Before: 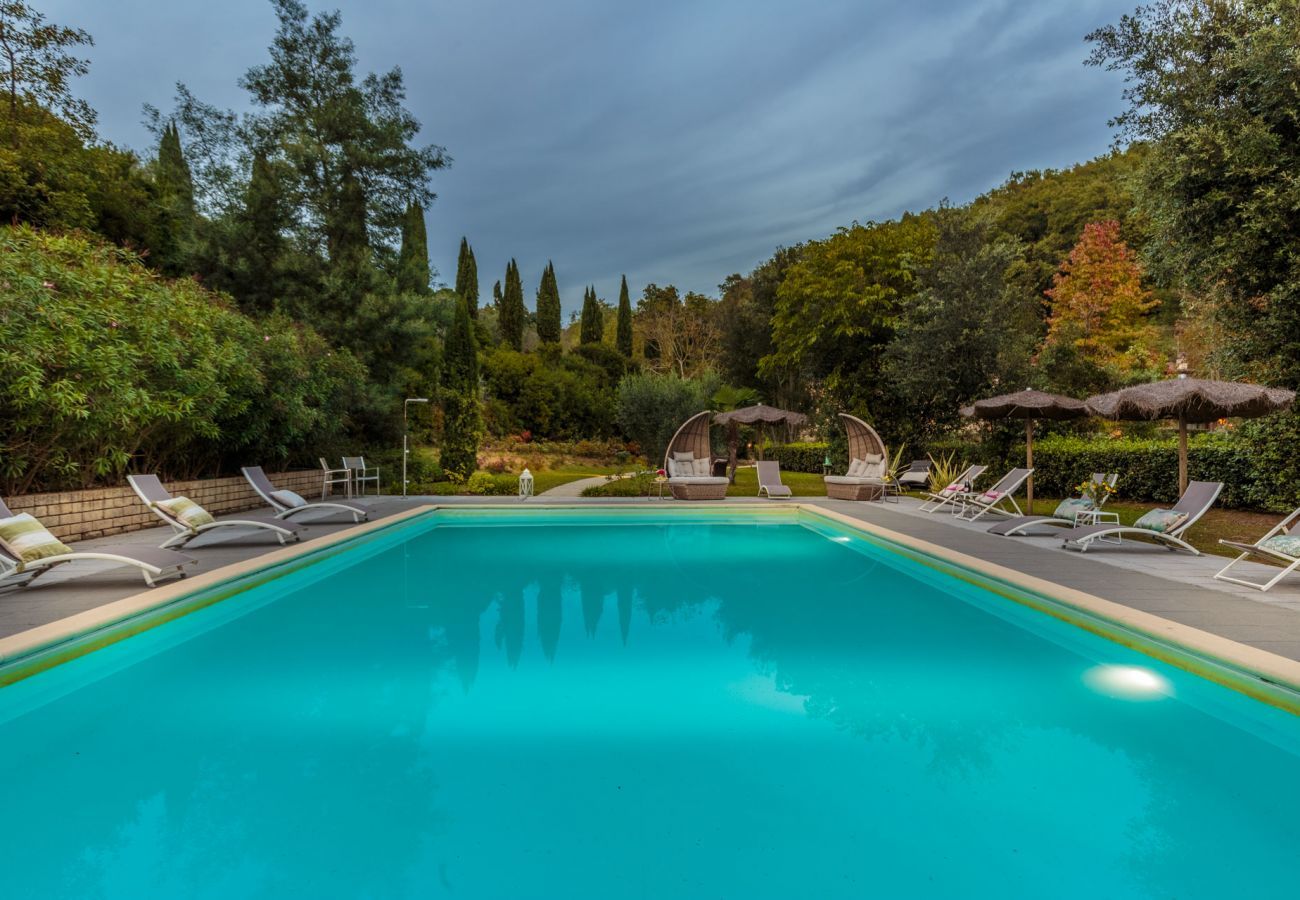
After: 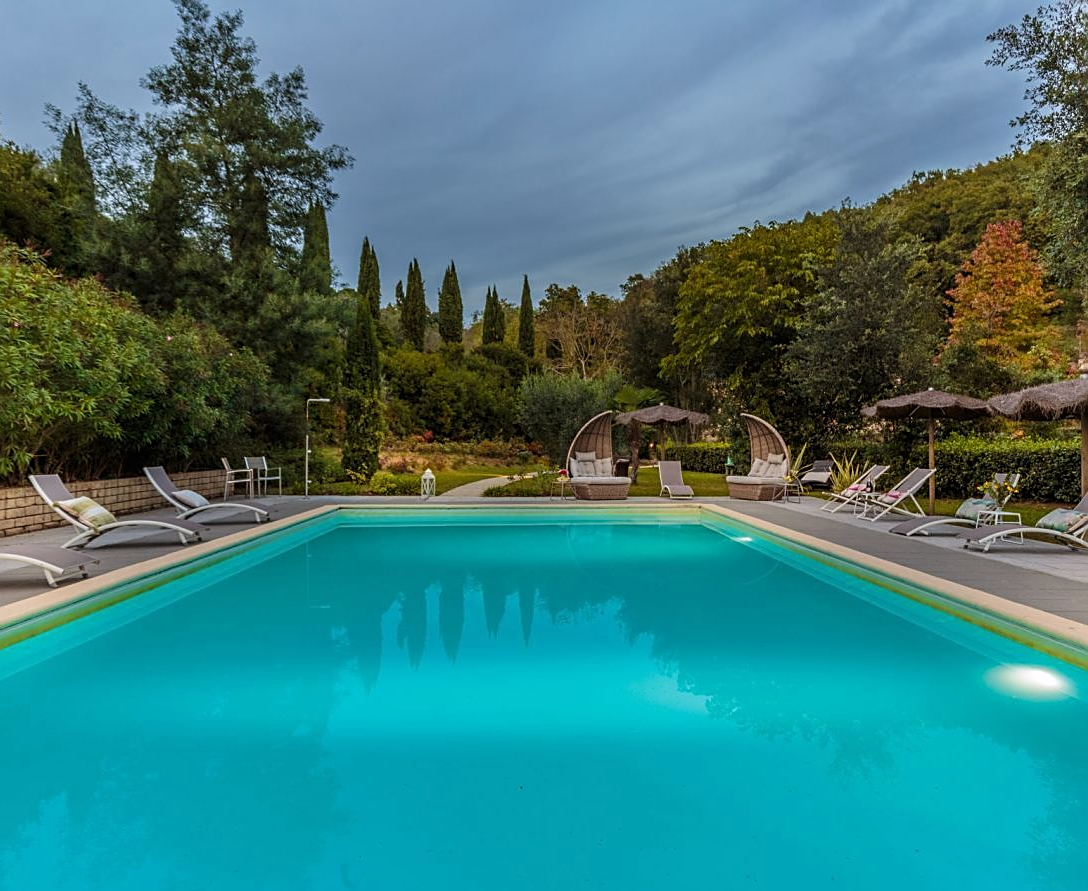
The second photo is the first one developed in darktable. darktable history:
crop: left 7.598%, right 7.873%
white balance: red 1.009, blue 1.027
sharpen: on, module defaults
